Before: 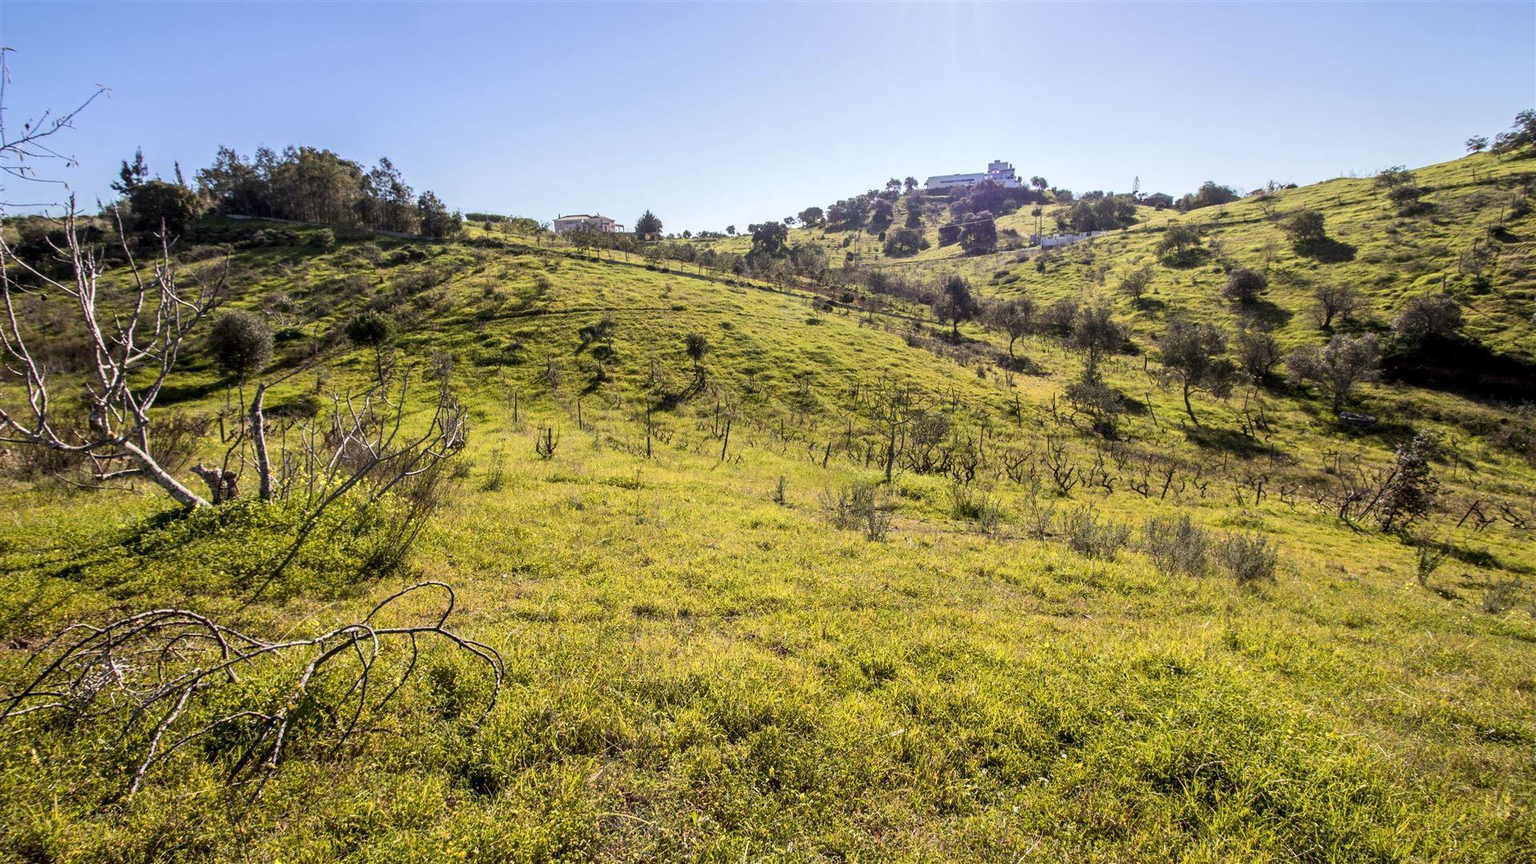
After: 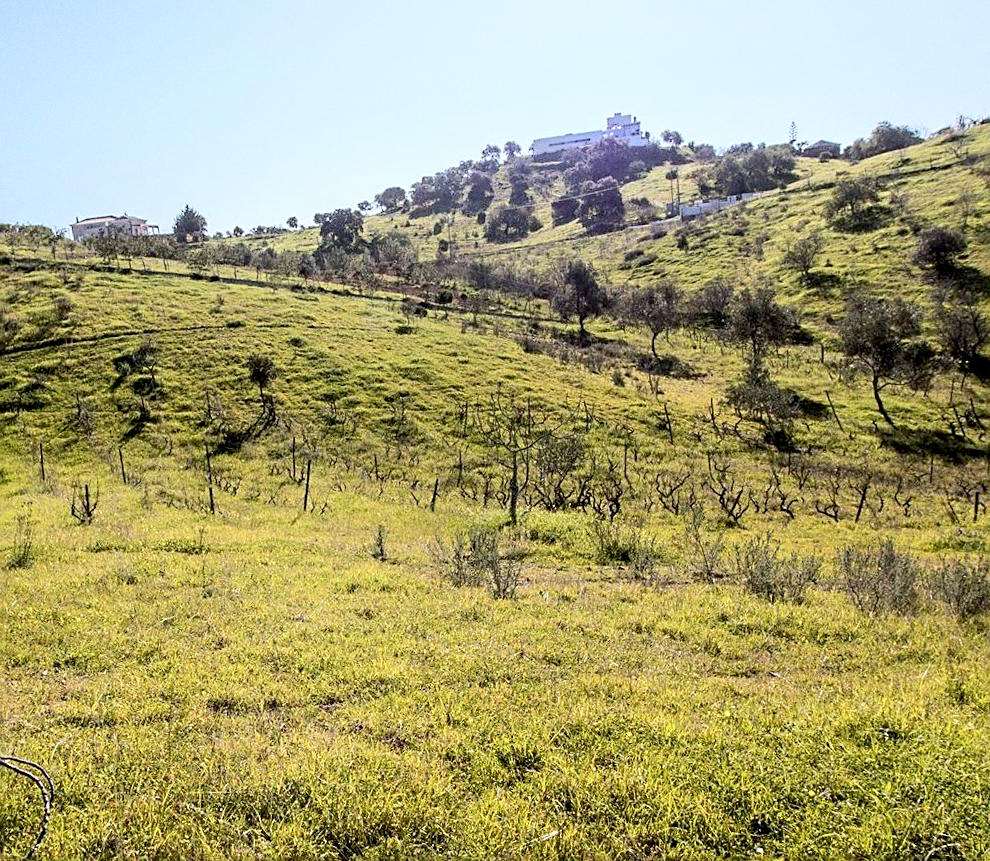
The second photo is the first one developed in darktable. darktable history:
color correction: highlights a* -0.772, highlights b* -8.92
rotate and perspective: rotation -4.2°, shear 0.006, automatic cropping off
crop: left 32.075%, top 10.976%, right 18.355%, bottom 17.596%
exposure: black level correction 0.01, exposure 0.014 EV, compensate highlight preservation false
sharpen: on, module defaults
shadows and highlights: highlights 70.7, soften with gaussian
grain: coarseness 0.09 ISO
